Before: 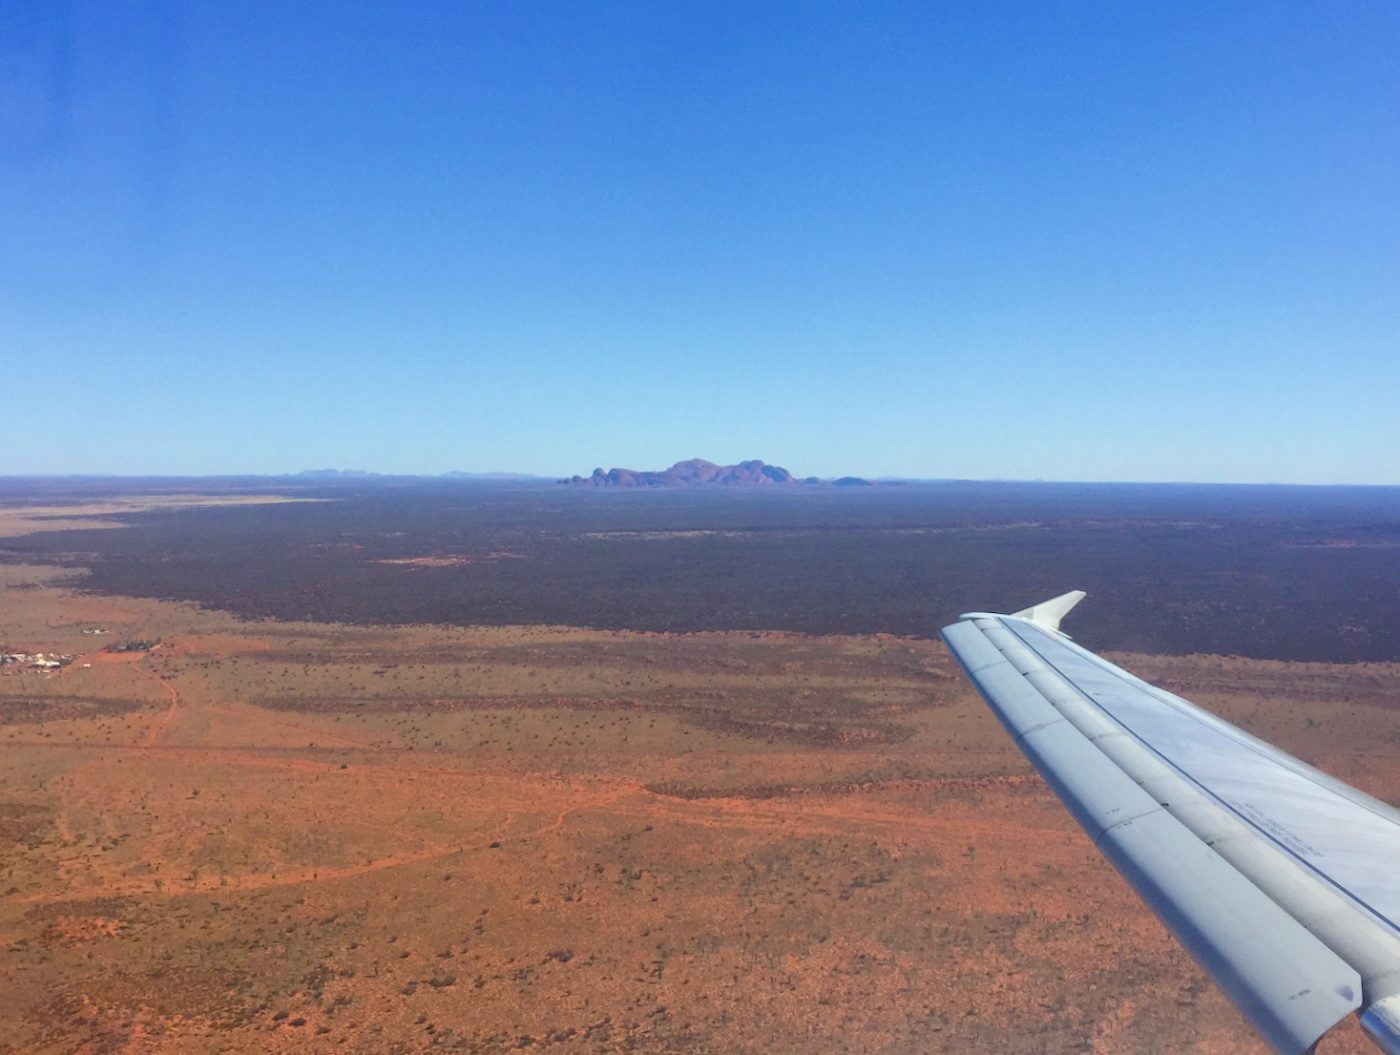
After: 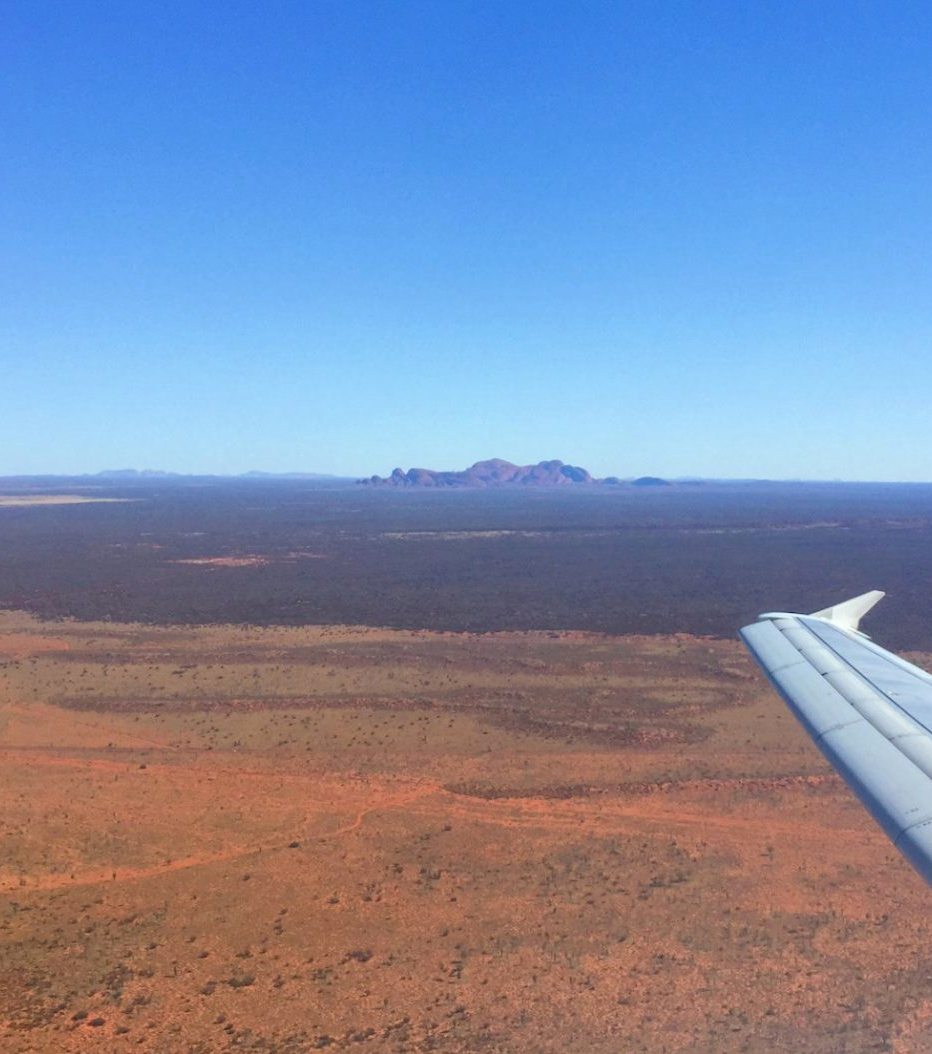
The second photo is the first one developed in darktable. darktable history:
exposure: exposure 0.128 EV, compensate exposure bias true, compensate highlight preservation false
crop and rotate: left 14.488%, right 18.896%
